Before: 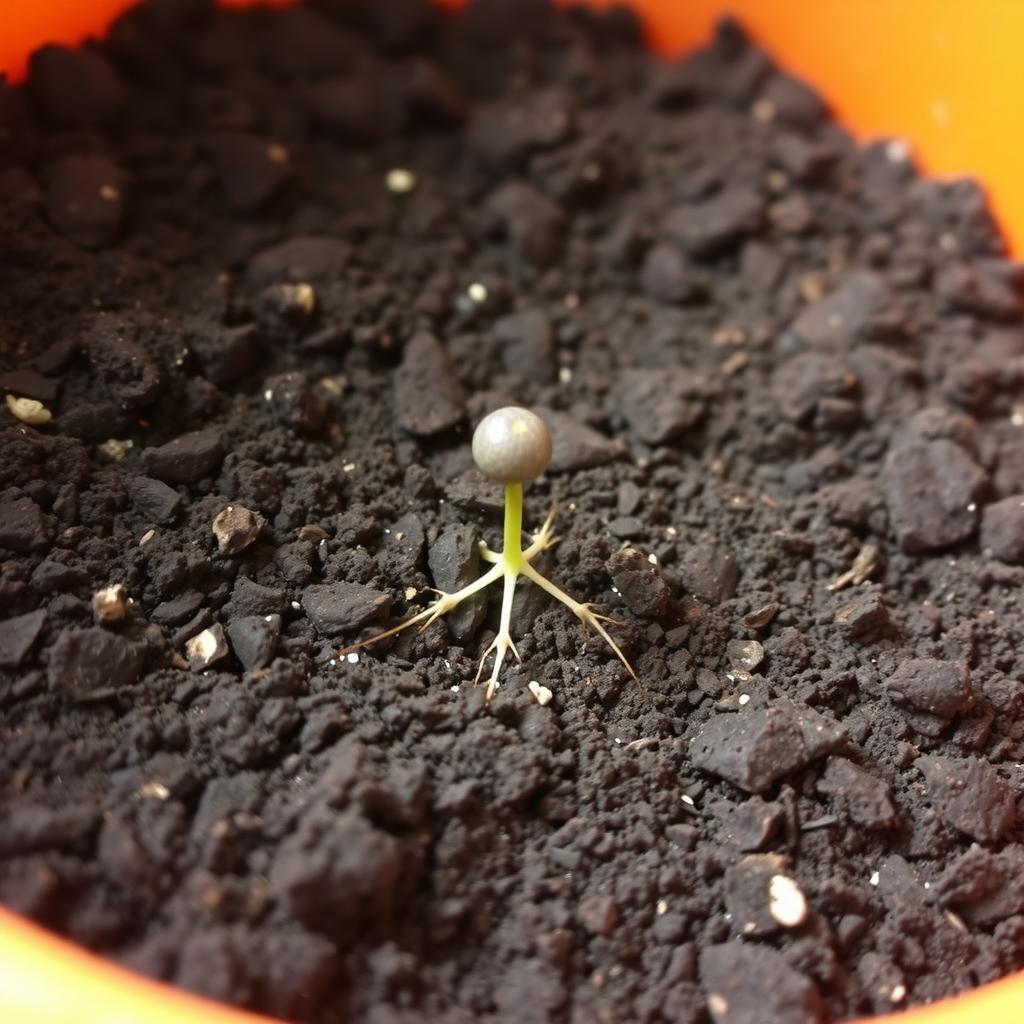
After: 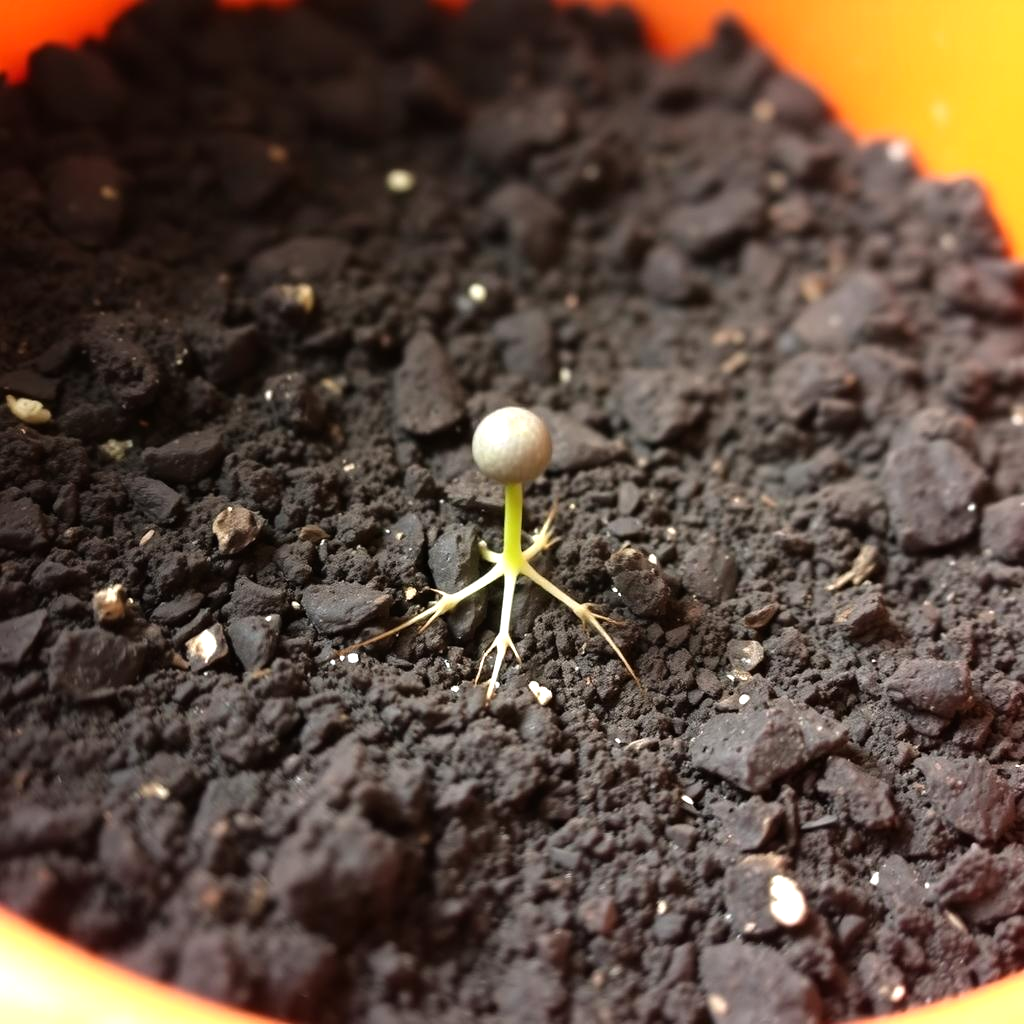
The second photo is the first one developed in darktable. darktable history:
tone equalizer: -8 EV -0.427 EV, -7 EV -0.414 EV, -6 EV -0.317 EV, -5 EV -0.24 EV, -3 EV 0.195 EV, -2 EV 0.315 EV, -1 EV 0.411 EV, +0 EV 0.415 EV
